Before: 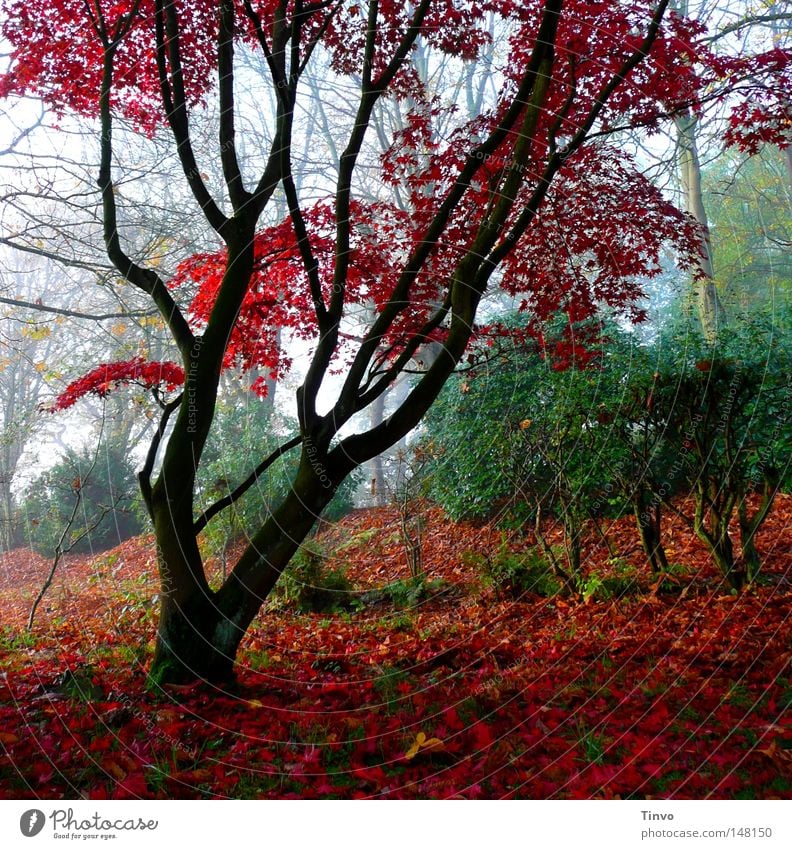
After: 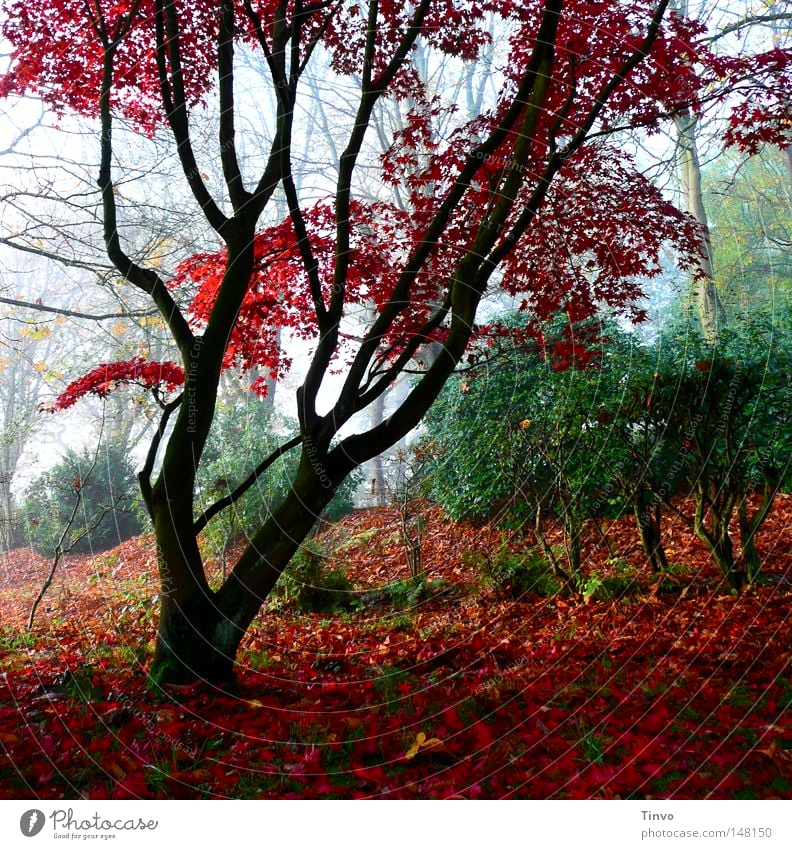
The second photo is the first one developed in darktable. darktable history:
contrast brightness saturation: contrast 0.237, brightness 0.087
